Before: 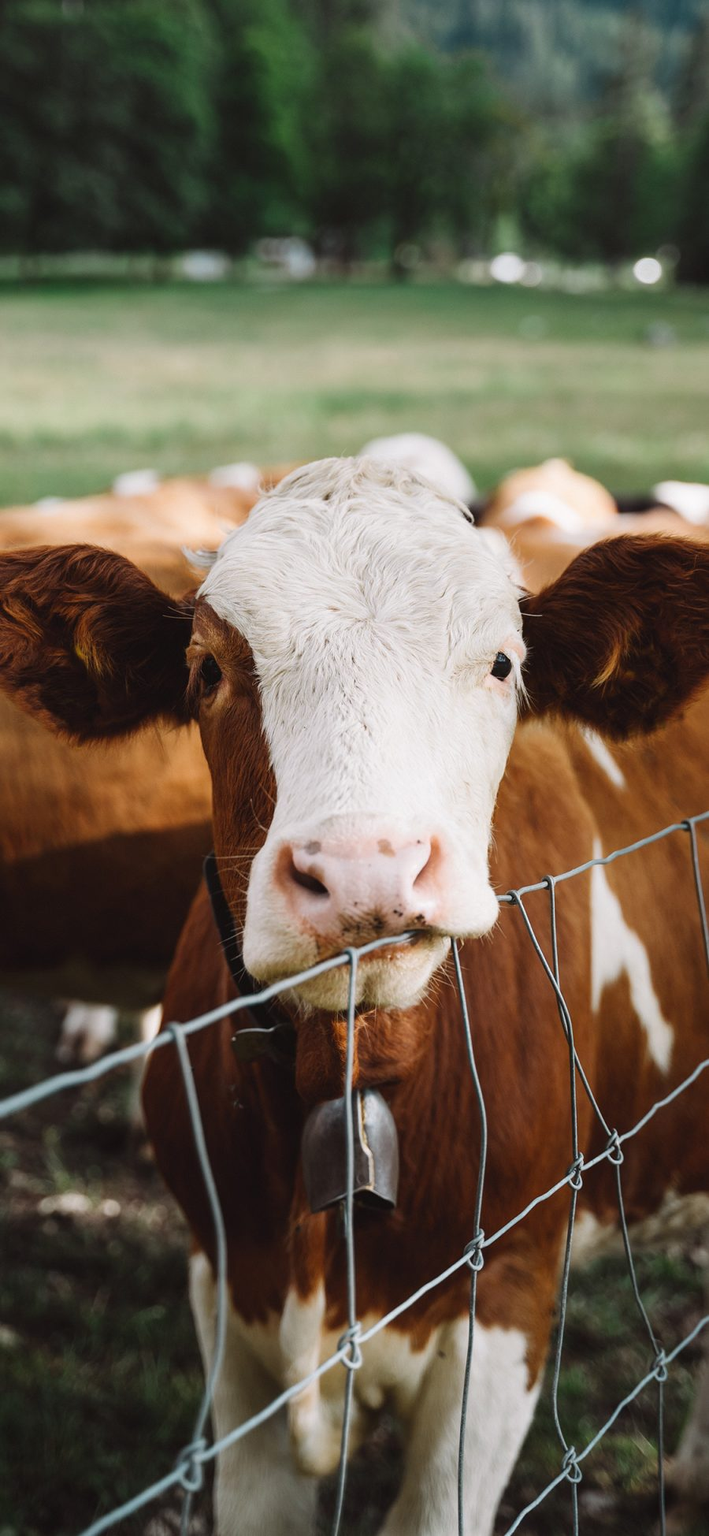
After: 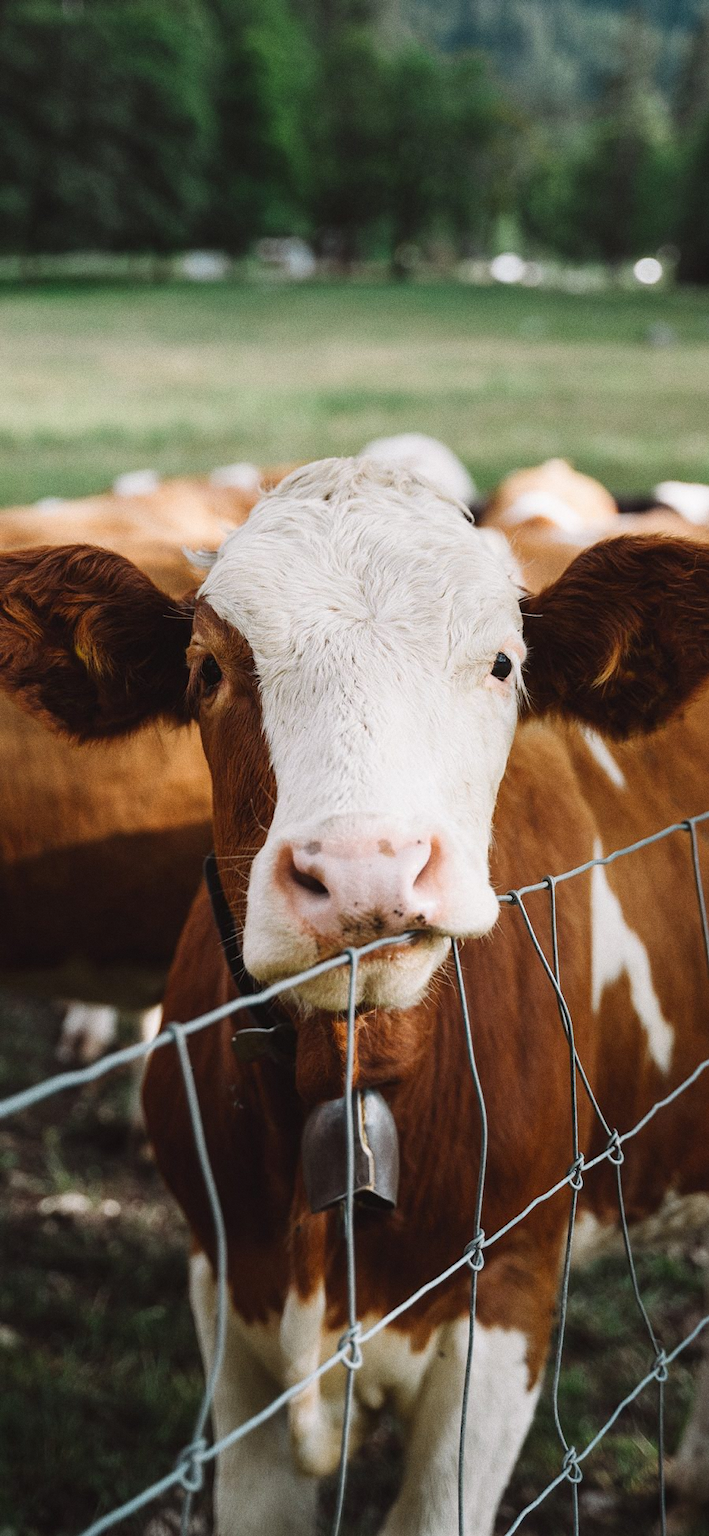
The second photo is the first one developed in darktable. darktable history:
white balance: emerald 1
grain: coarseness 3.21 ISO
